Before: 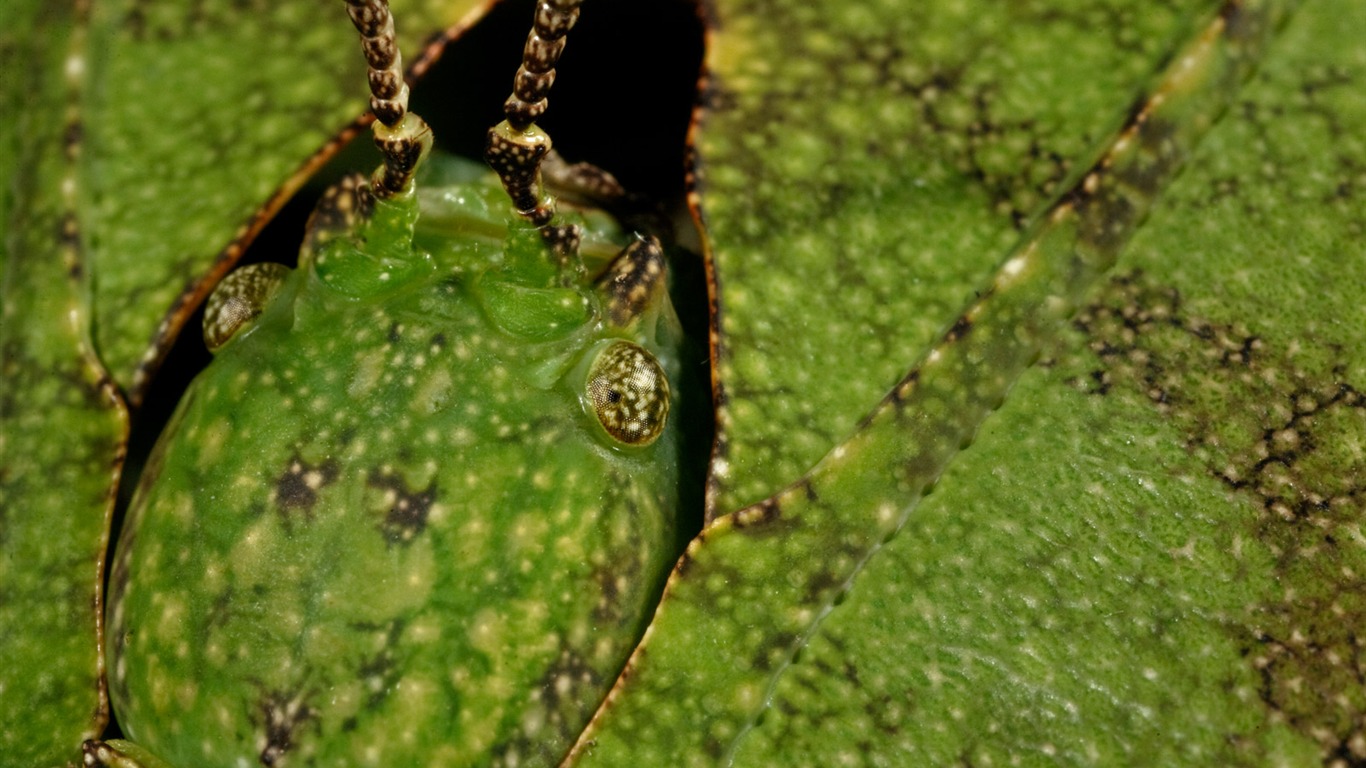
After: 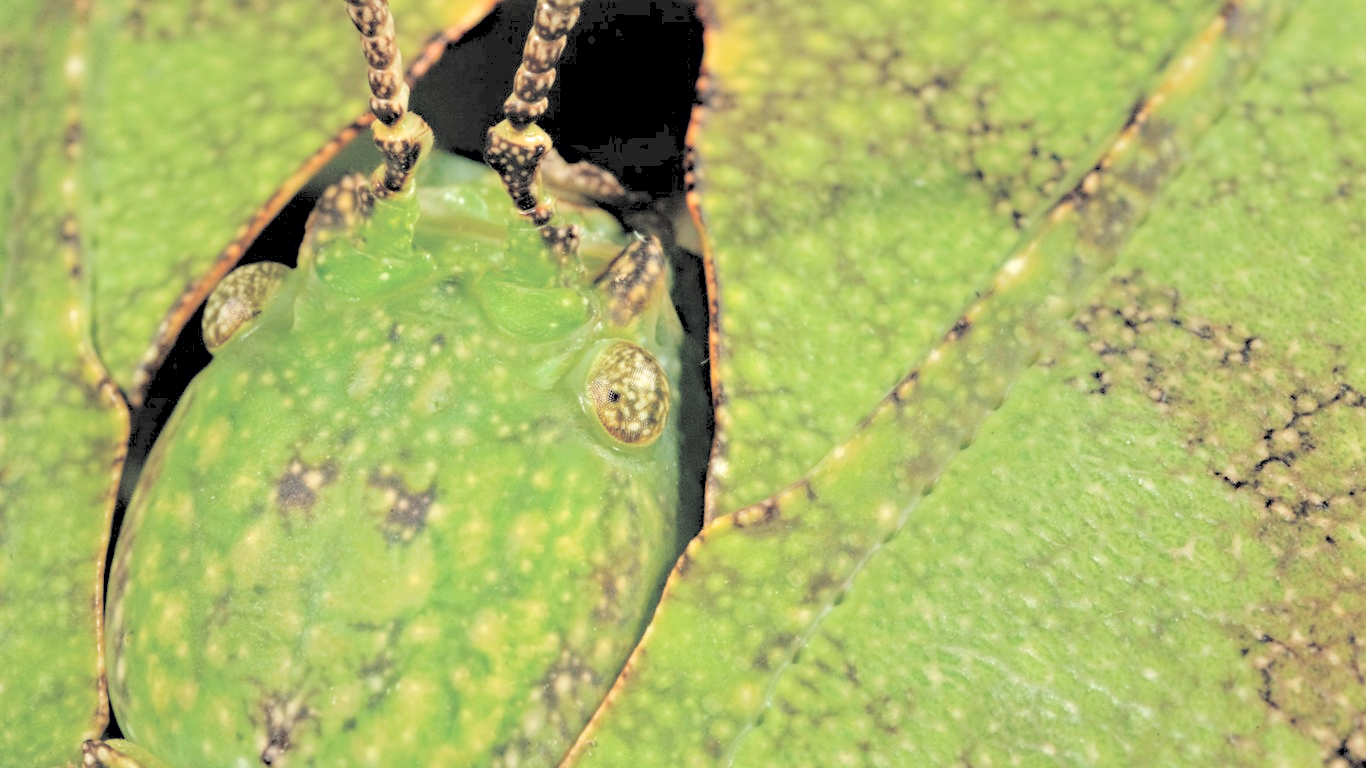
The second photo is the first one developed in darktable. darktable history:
contrast brightness saturation: brightness 0.989
haze removal: compatibility mode true, adaptive false
